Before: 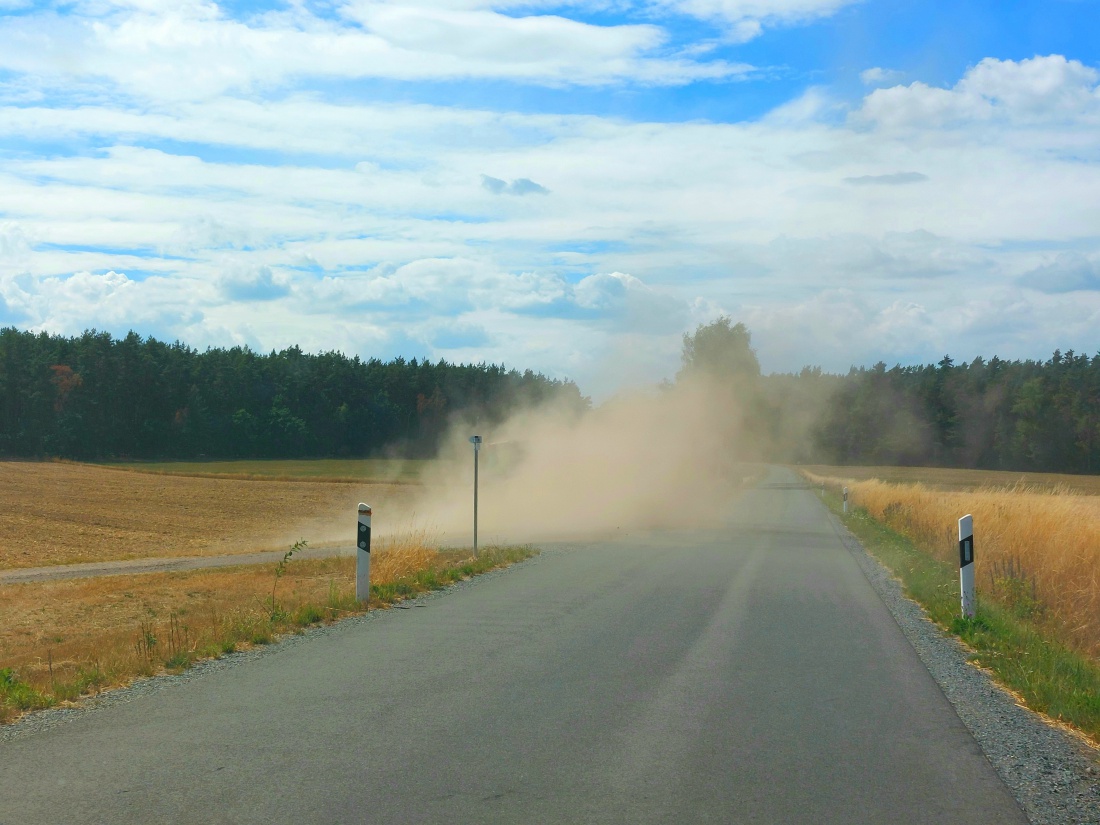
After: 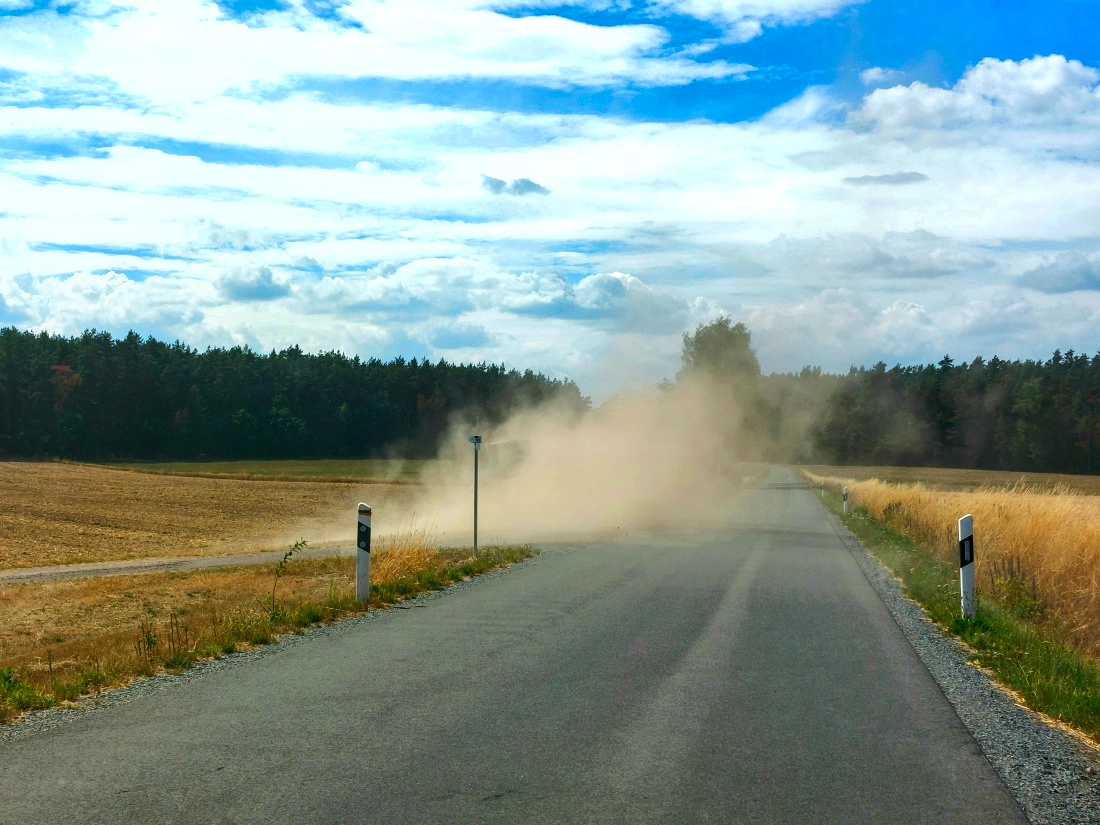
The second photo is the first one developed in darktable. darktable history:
shadows and highlights: shadows 48.05, highlights -40.78, soften with gaussian
local contrast: detail 130%
tone equalizer: -8 EV -0.421 EV, -7 EV -0.368 EV, -6 EV -0.36 EV, -5 EV -0.248 EV, -3 EV 0.257 EV, -2 EV 0.323 EV, -1 EV 0.369 EV, +0 EV 0.433 EV, edges refinement/feathering 500, mask exposure compensation -1.57 EV, preserve details no
contrast brightness saturation: contrast 0.067, brightness -0.142, saturation 0.108
